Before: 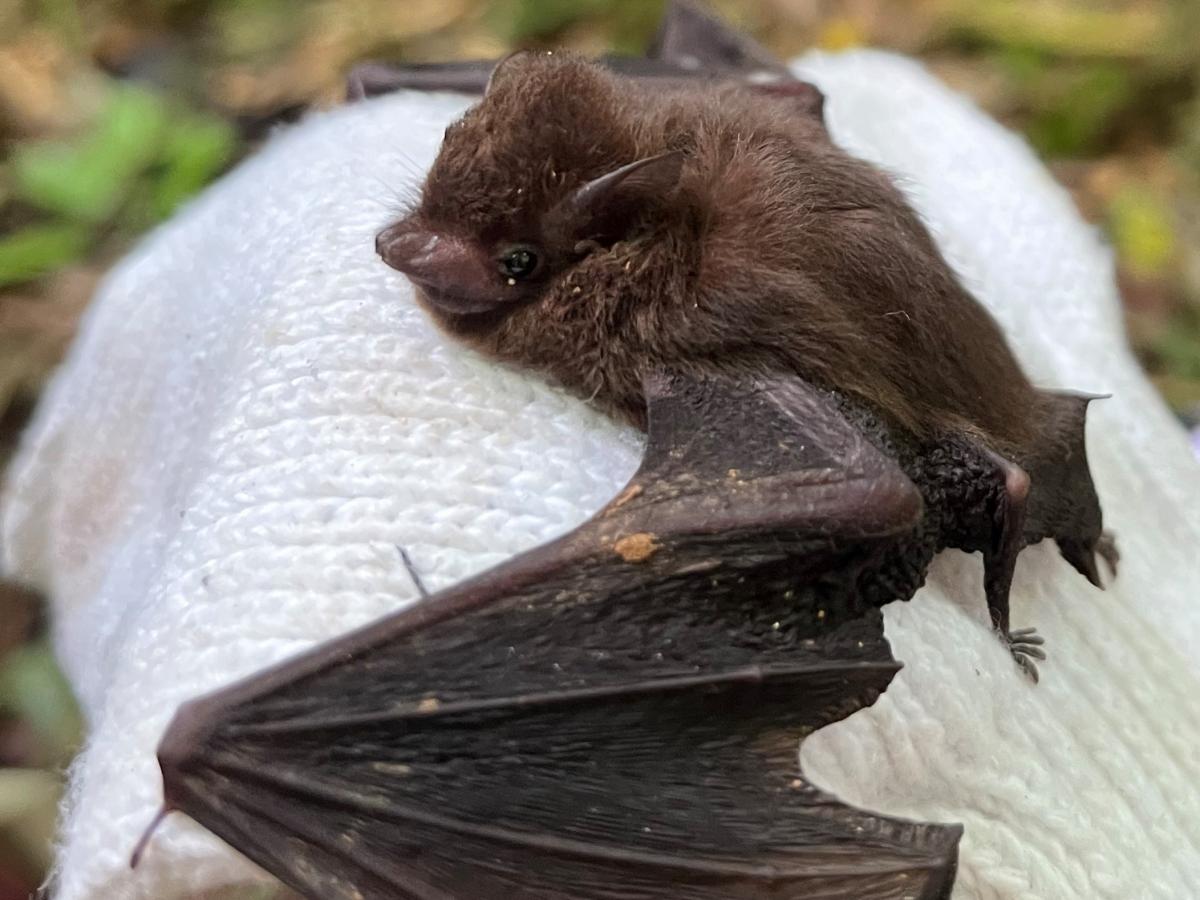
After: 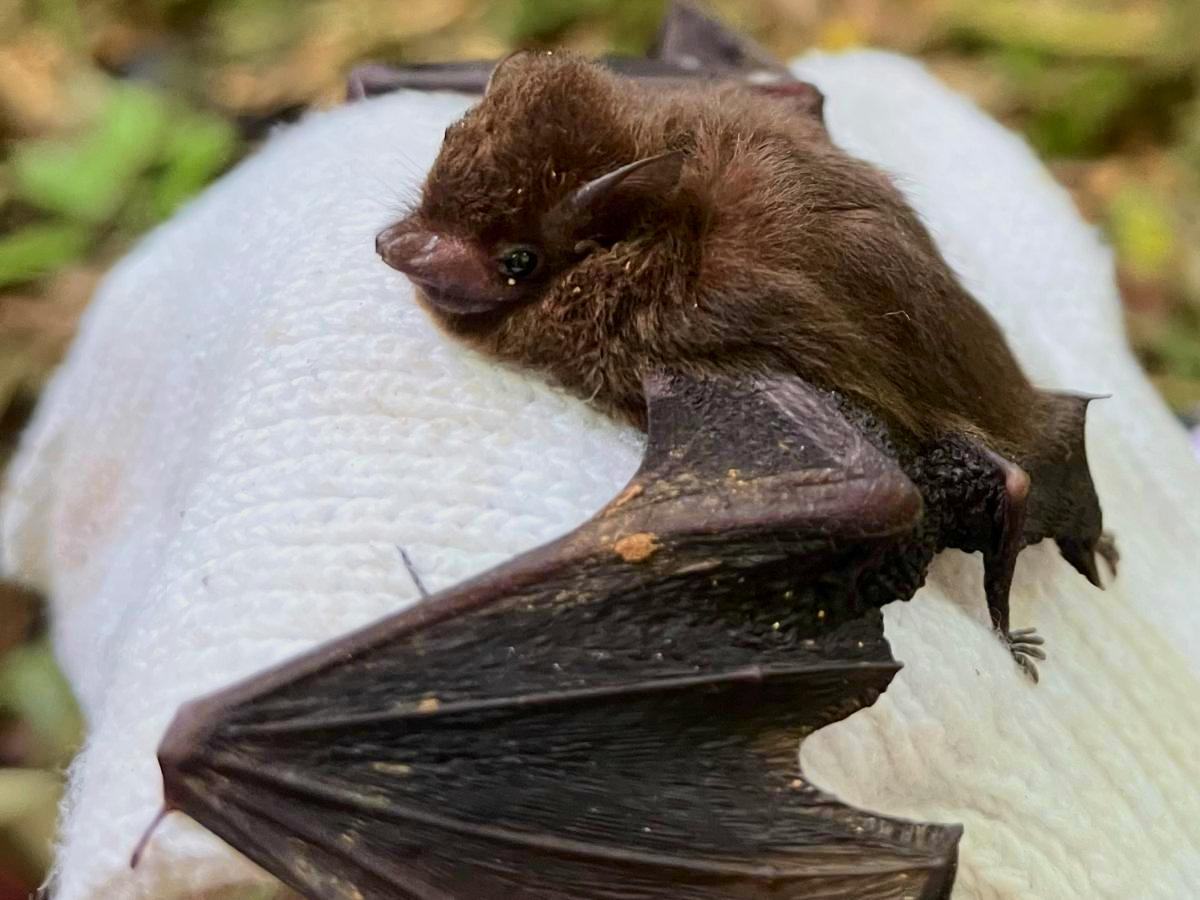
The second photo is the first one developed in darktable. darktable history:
tone curve: curves: ch0 [(0, 0) (0.091, 0.066) (0.184, 0.16) (0.491, 0.519) (0.748, 0.765) (1, 0.919)]; ch1 [(0, 0) (0.179, 0.173) (0.322, 0.32) (0.424, 0.424) (0.502, 0.5) (0.56, 0.575) (0.631, 0.675) (0.777, 0.806) (1, 1)]; ch2 [(0, 0) (0.434, 0.447) (0.497, 0.498) (0.539, 0.566) (0.676, 0.691) (1, 1)], color space Lab, independent channels
